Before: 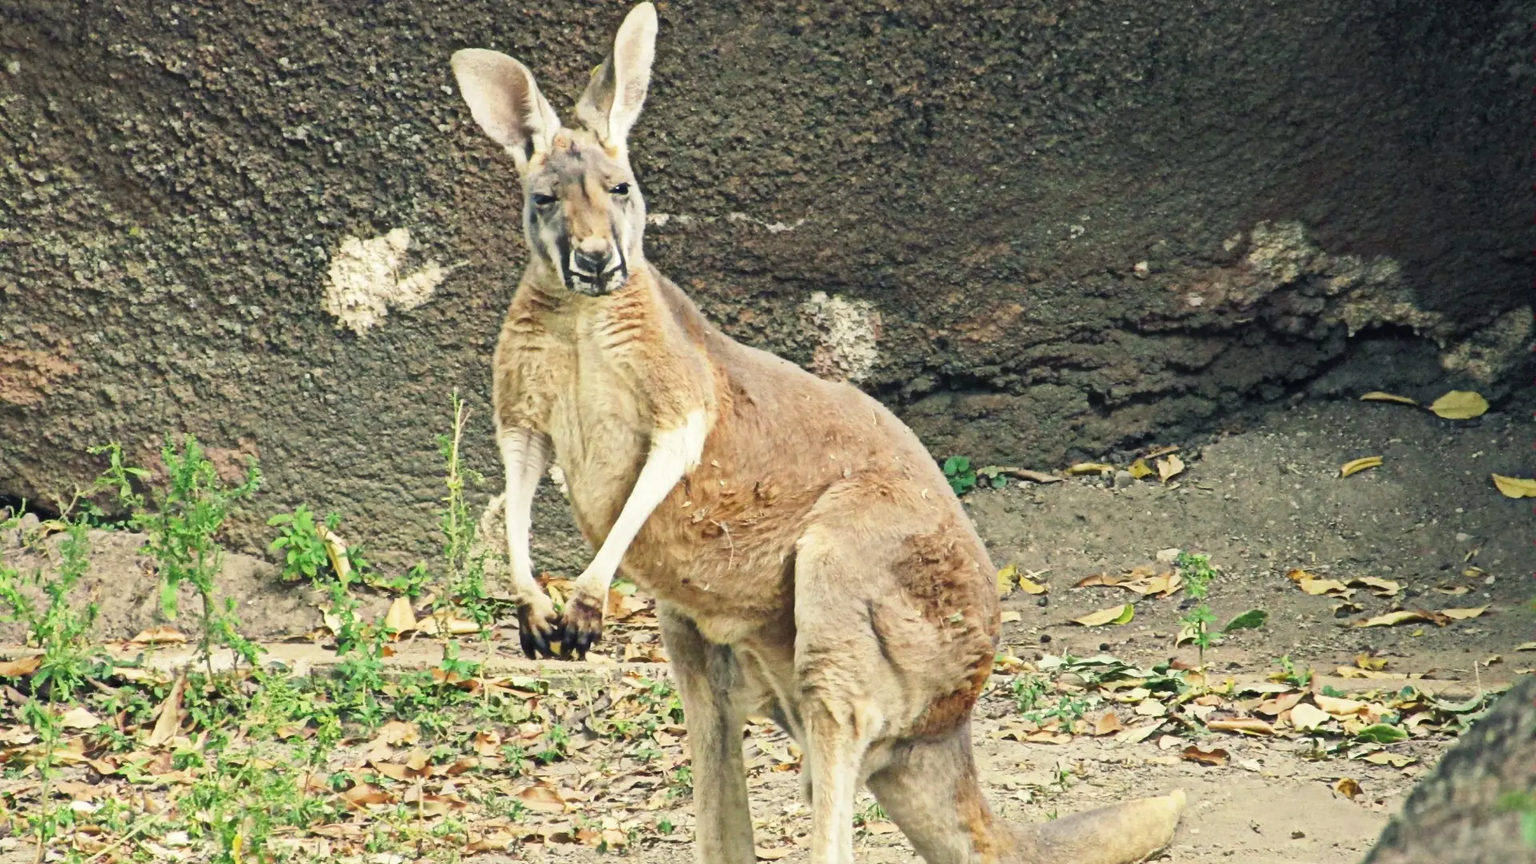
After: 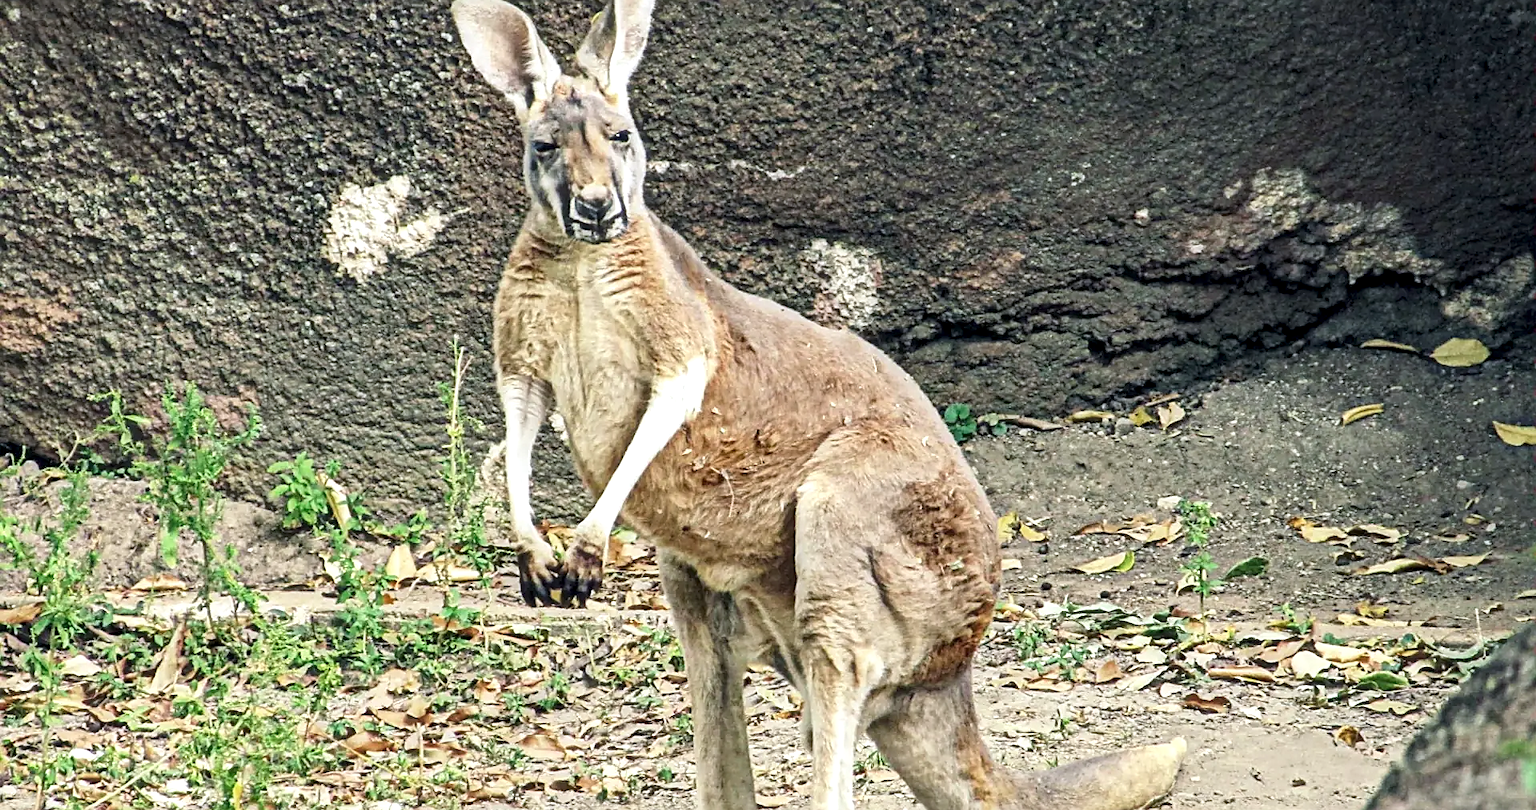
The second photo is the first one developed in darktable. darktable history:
color calibration: illuminant as shot in camera, x 0.358, y 0.373, temperature 4628.91 K
crop and rotate: top 6.142%
base curve: preserve colors none
local contrast: detail 150%
sharpen: on, module defaults
